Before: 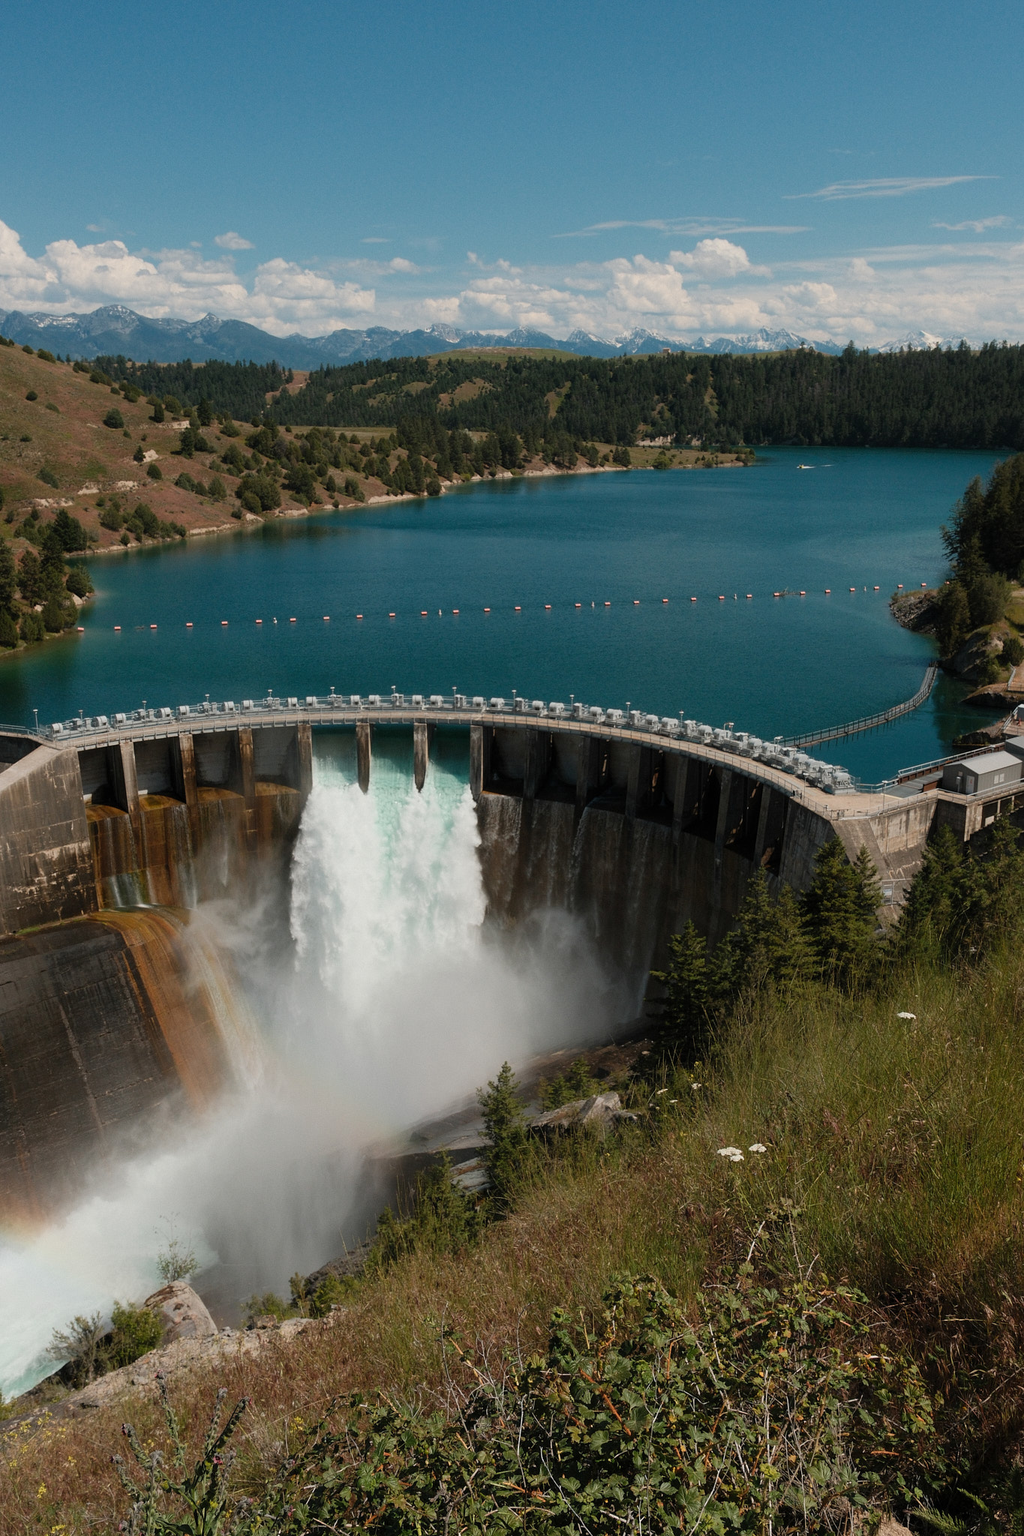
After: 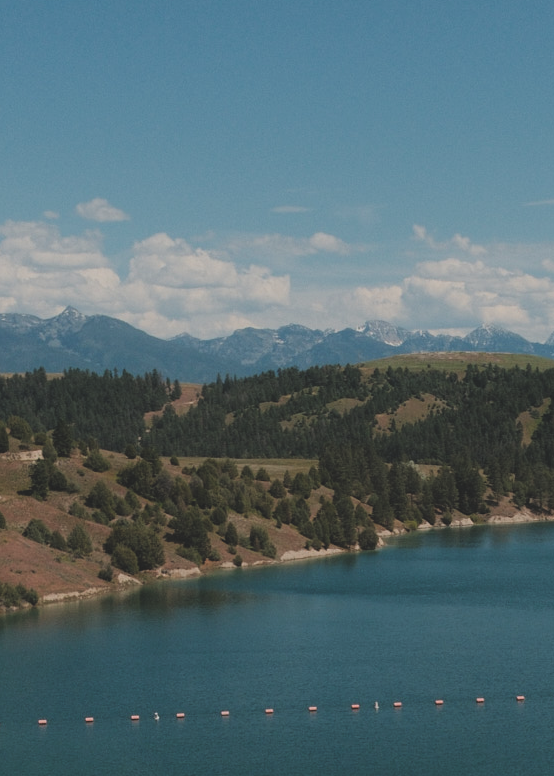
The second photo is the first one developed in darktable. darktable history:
filmic rgb: white relative exposure 3.9 EV, hardness 4.26
exposure: black level correction -0.025, exposure -0.117 EV, compensate highlight preservation false
crop: left 15.452%, top 5.459%, right 43.956%, bottom 56.62%
color balance: on, module defaults
